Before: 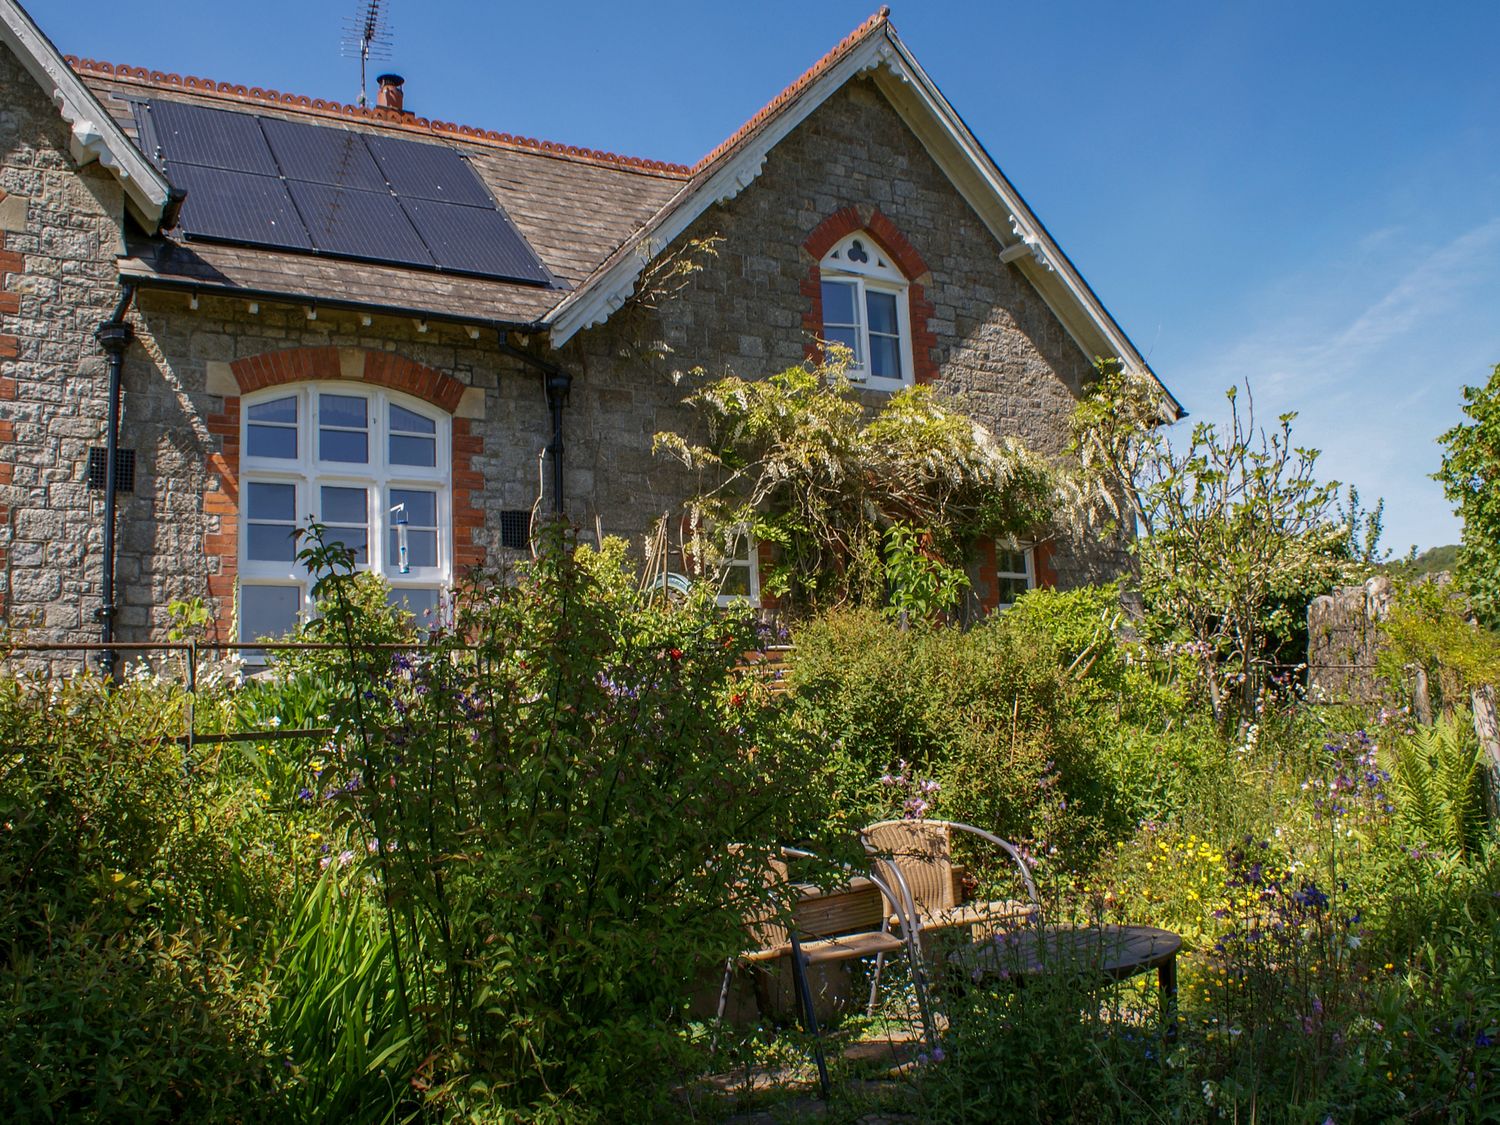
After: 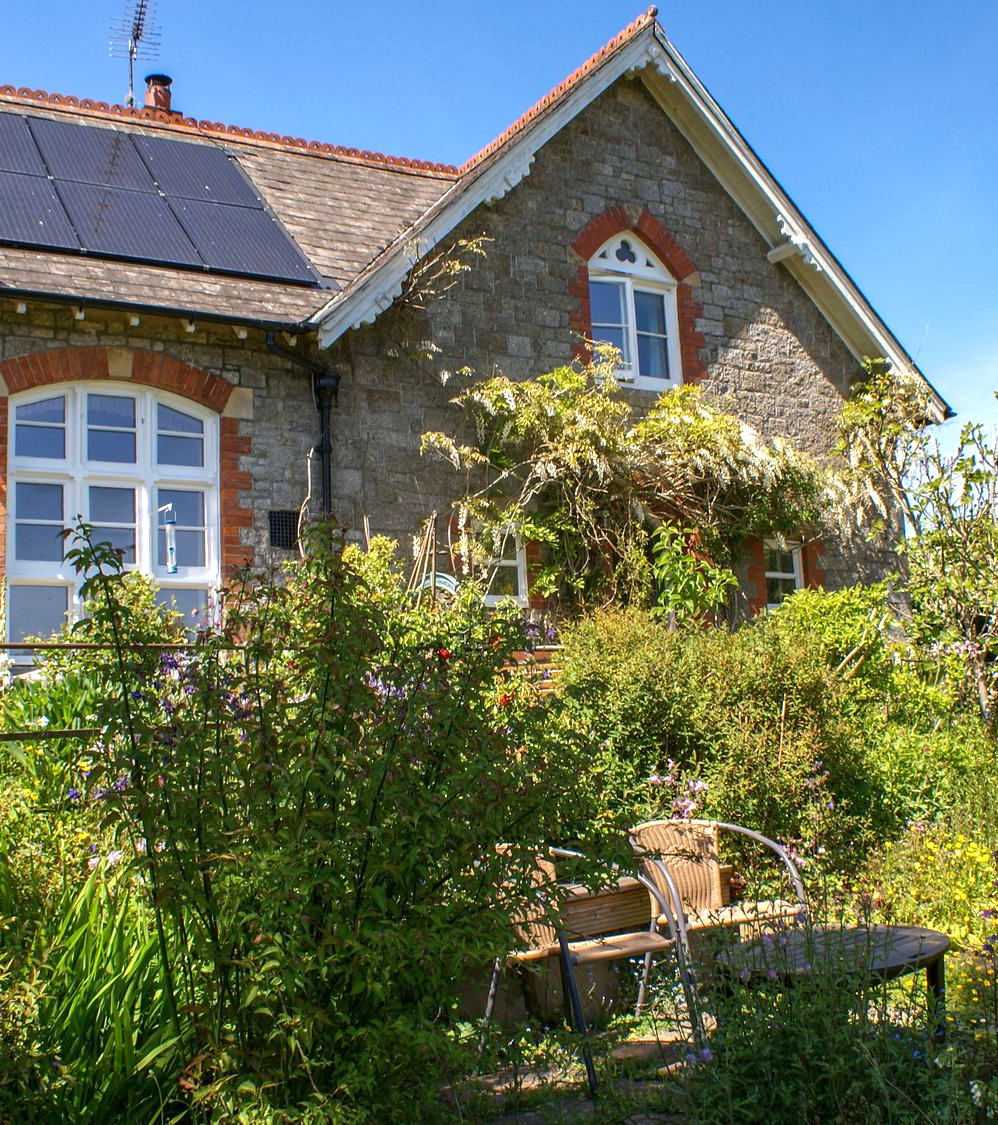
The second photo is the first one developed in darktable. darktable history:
crop and rotate: left 15.474%, right 17.988%
exposure: exposure 0.766 EV, compensate highlight preservation false
